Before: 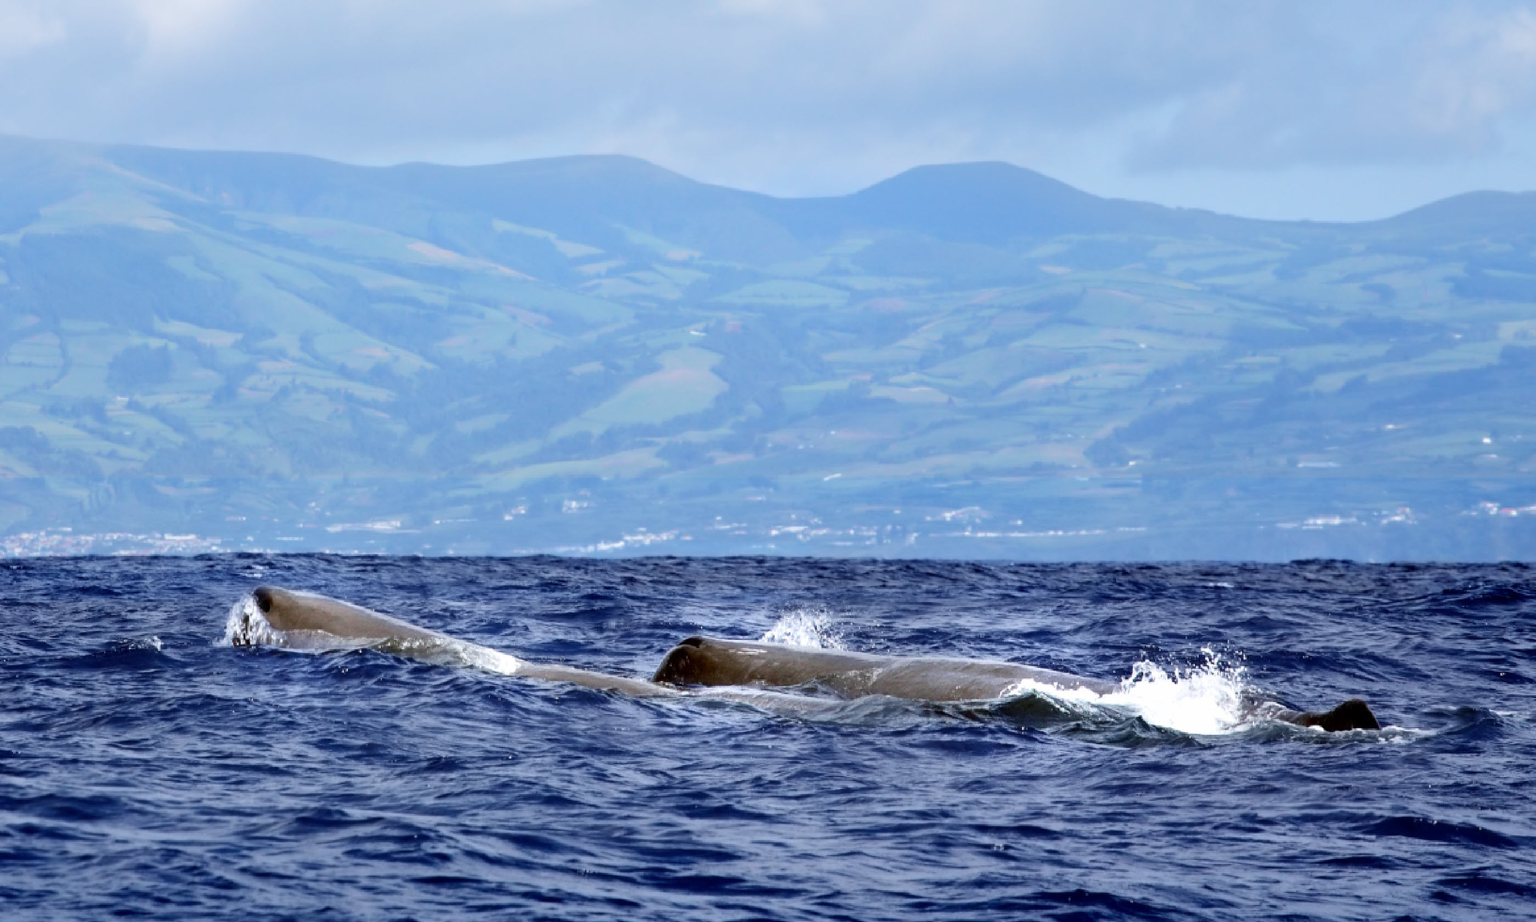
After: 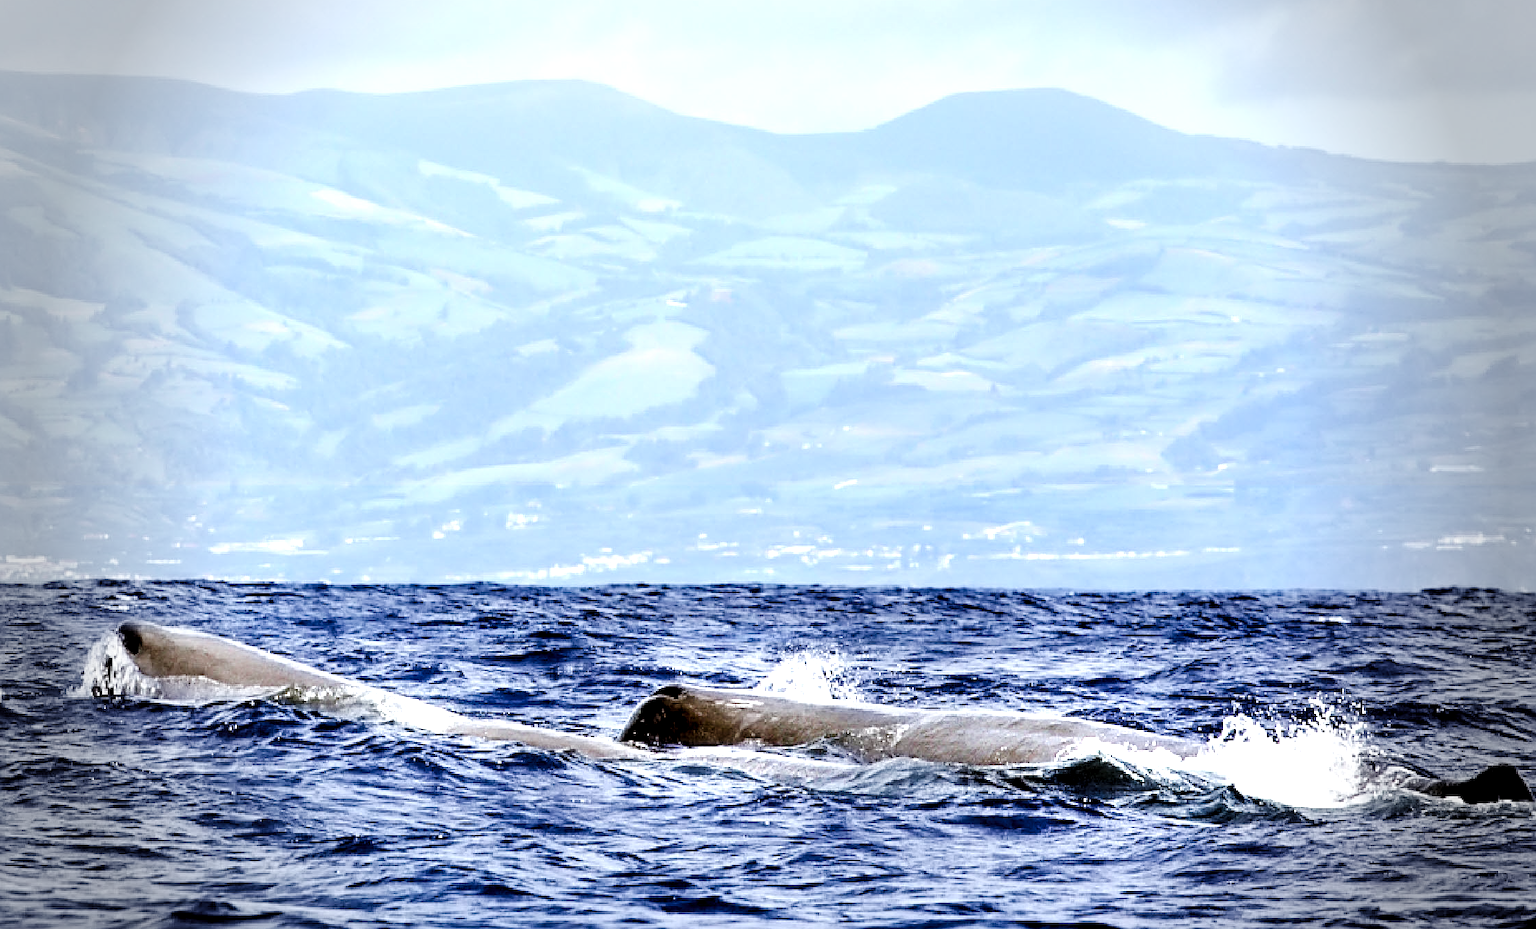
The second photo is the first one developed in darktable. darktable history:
tone curve: curves: ch0 [(0, 0.014) (0.12, 0.096) (0.386, 0.49) (0.54, 0.684) (0.751, 0.855) (0.89, 0.943) (0.998, 0.989)]; ch1 [(0, 0) (0.133, 0.099) (0.437, 0.41) (0.5, 0.5) (0.517, 0.536) (0.548, 0.575) (0.582, 0.631) (0.627, 0.688) (0.836, 0.868) (1, 1)]; ch2 [(0, 0) (0.374, 0.341) (0.456, 0.443) (0.478, 0.49) (0.501, 0.5) (0.528, 0.538) (0.55, 0.6) (0.572, 0.63) (0.702, 0.765) (1, 1)], preserve colors none
sharpen: radius 2.545, amount 0.652
crop and rotate: left 10.416%, top 9.977%, right 10.001%, bottom 9.727%
vignetting: fall-off start 68.05%, fall-off radius 28.78%, width/height ratio 0.993, shape 0.859
levels: levels [0.052, 0.496, 0.908]
exposure: exposure 0.206 EV, compensate highlight preservation false
local contrast: highlights 104%, shadows 102%, detail 119%, midtone range 0.2
